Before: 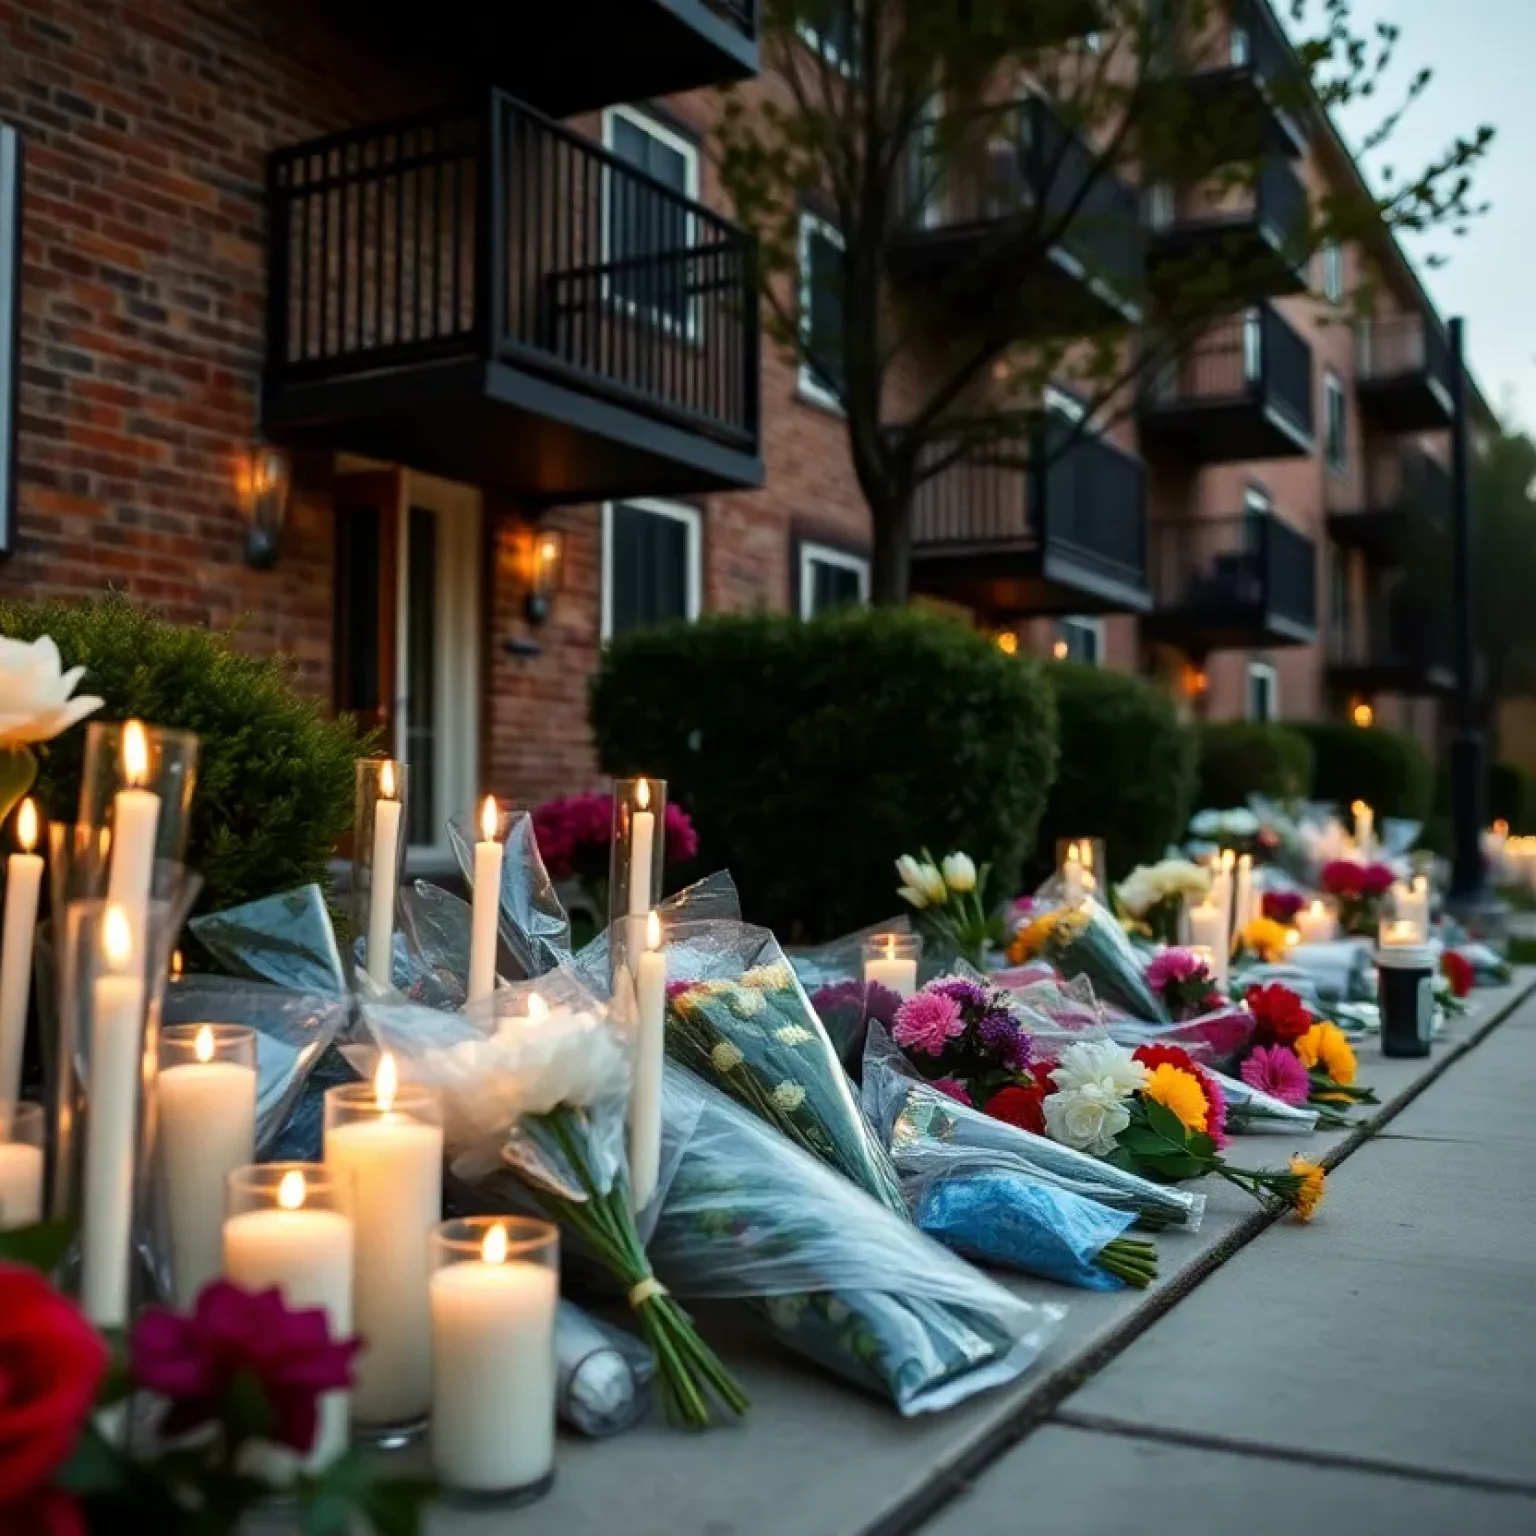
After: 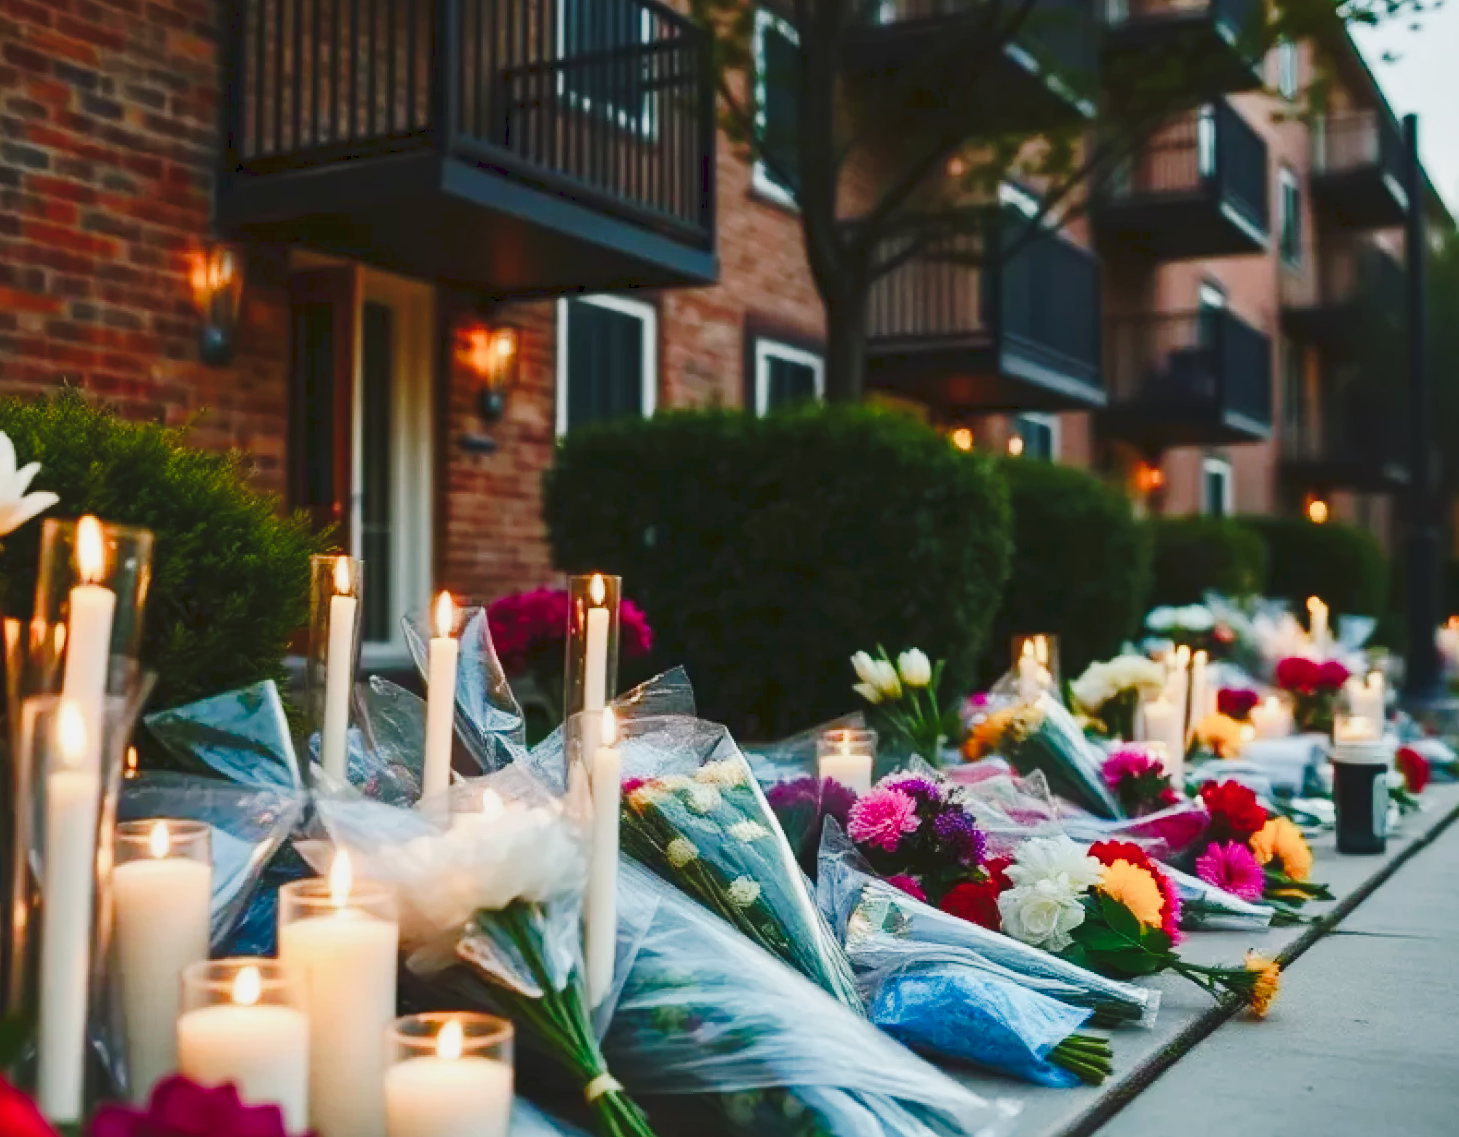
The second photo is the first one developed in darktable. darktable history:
crop and rotate: left 2.991%, top 13.302%, right 1.981%, bottom 12.636%
color balance rgb: shadows lift › chroma 1%, shadows lift › hue 113°, highlights gain › chroma 0.2%, highlights gain › hue 333°, perceptual saturation grading › global saturation 20%, perceptual saturation grading › highlights -50%, perceptual saturation grading › shadows 25%, contrast -30%
tone equalizer: -8 EV -0.75 EV, -7 EV -0.7 EV, -6 EV -0.6 EV, -5 EV -0.4 EV, -3 EV 0.4 EV, -2 EV 0.6 EV, -1 EV 0.7 EV, +0 EV 0.75 EV, edges refinement/feathering 500, mask exposure compensation -1.57 EV, preserve details no
tone curve: curves: ch0 [(0, 0) (0.003, 0.065) (0.011, 0.072) (0.025, 0.09) (0.044, 0.104) (0.069, 0.116) (0.1, 0.127) (0.136, 0.15) (0.177, 0.184) (0.224, 0.223) (0.277, 0.28) (0.335, 0.361) (0.399, 0.443) (0.468, 0.525) (0.543, 0.616) (0.623, 0.713) (0.709, 0.79) (0.801, 0.866) (0.898, 0.933) (1, 1)], preserve colors none
